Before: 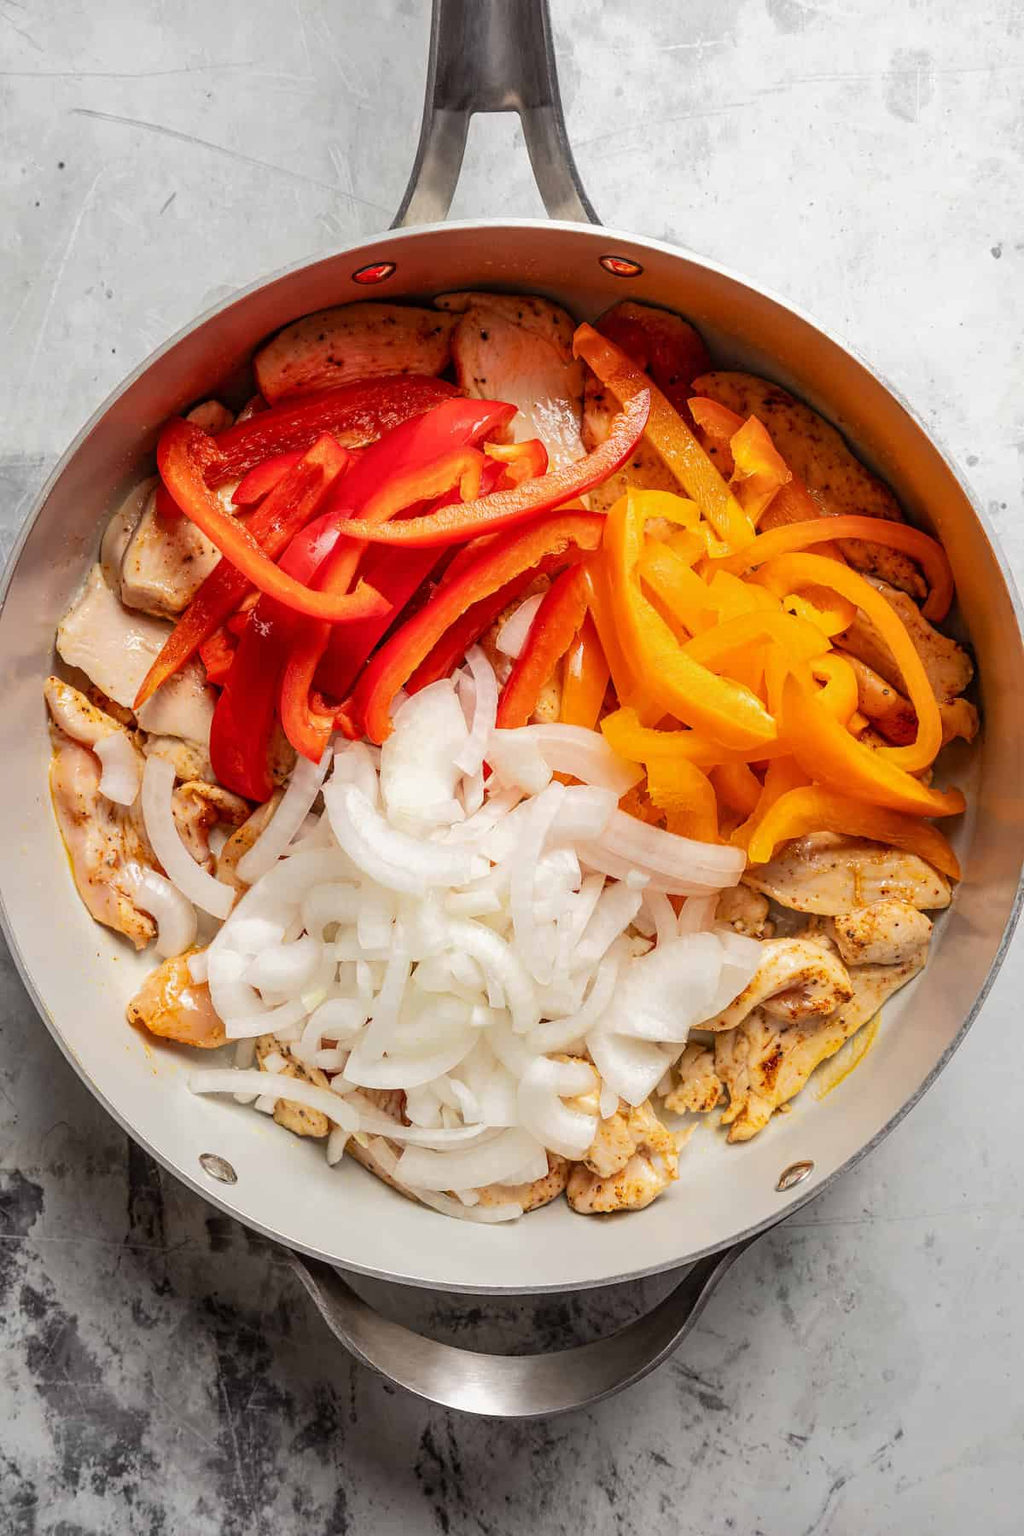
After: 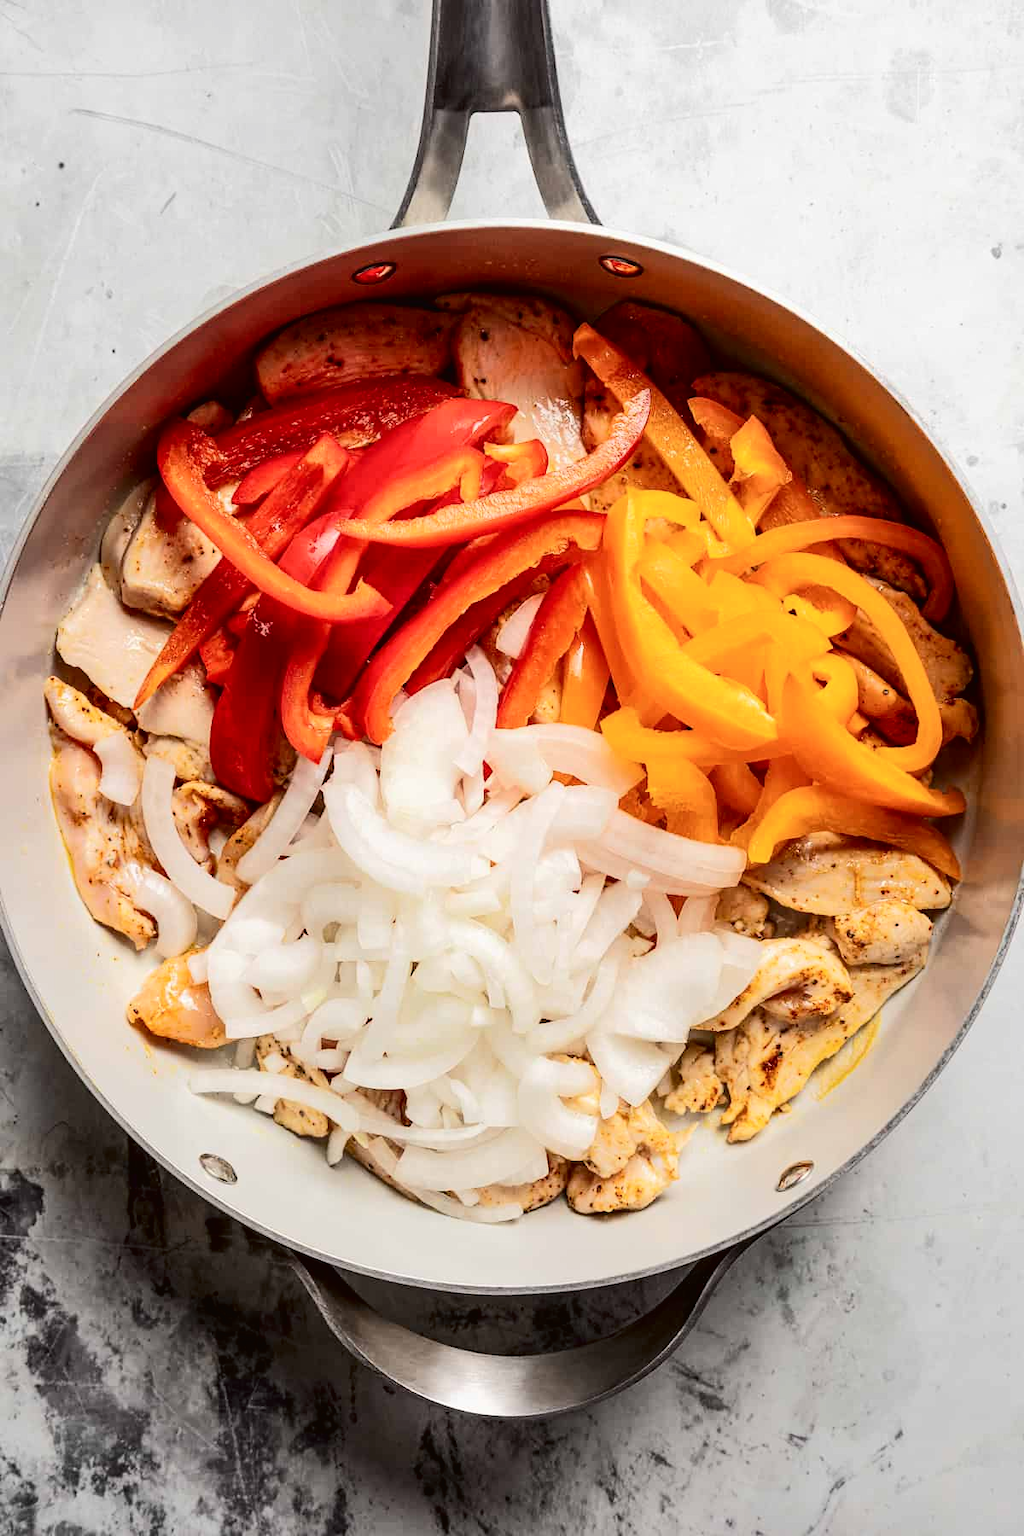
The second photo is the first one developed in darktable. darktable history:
tone curve: curves: ch0 [(0, 0) (0.003, 0.016) (0.011, 0.016) (0.025, 0.016) (0.044, 0.016) (0.069, 0.016) (0.1, 0.026) (0.136, 0.047) (0.177, 0.088) (0.224, 0.14) (0.277, 0.2) (0.335, 0.276) (0.399, 0.37) (0.468, 0.47) (0.543, 0.583) (0.623, 0.698) (0.709, 0.779) (0.801, 0.858) (0.898, 0.929) (1, 1)], color space Lab, independent channels, preserve colors none
